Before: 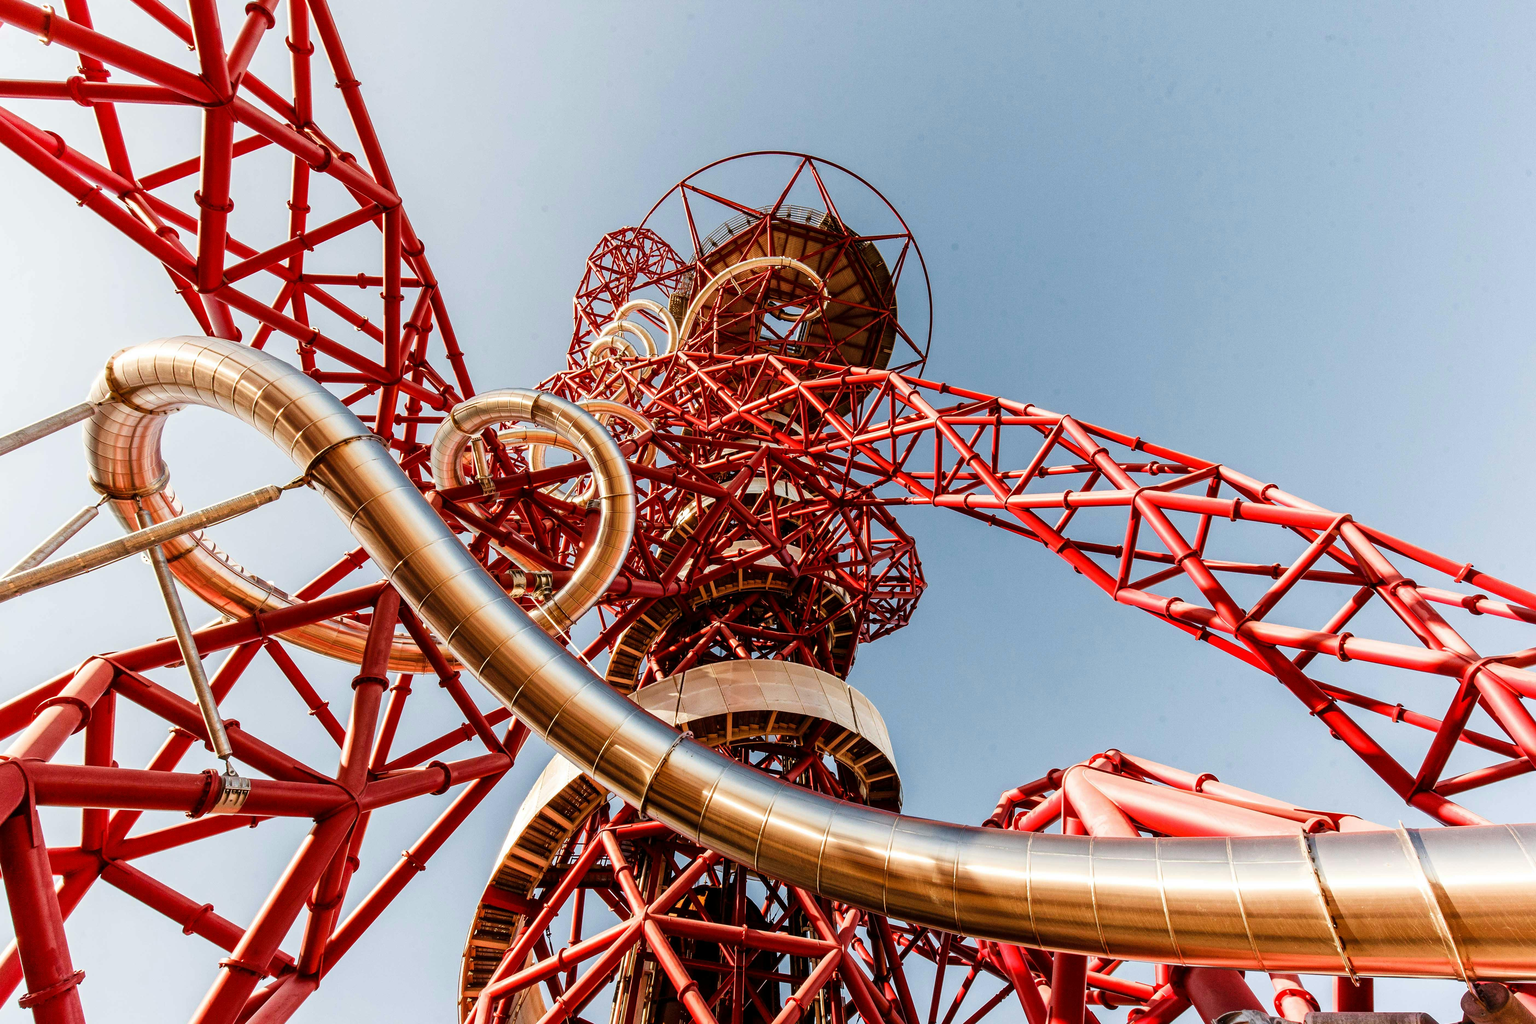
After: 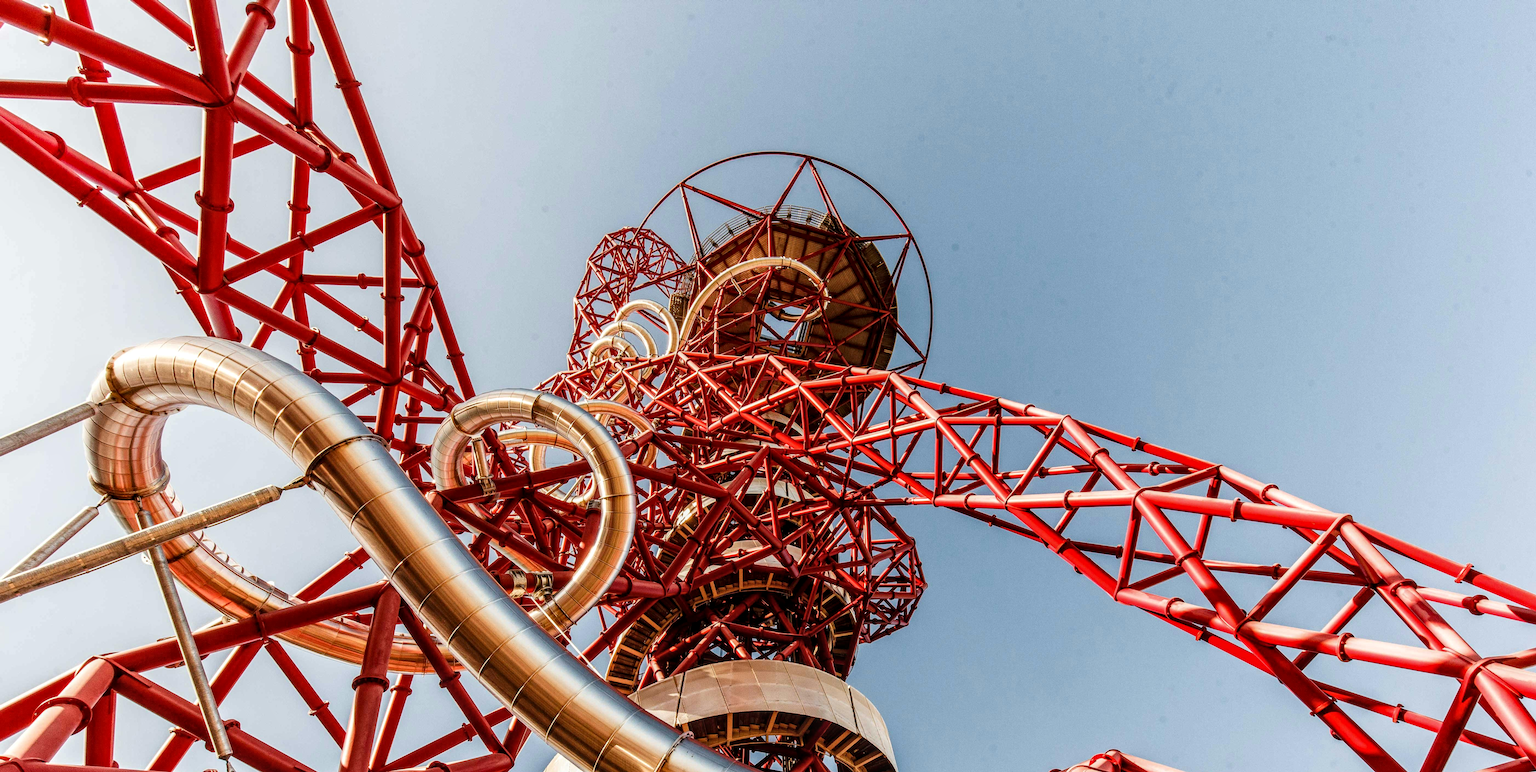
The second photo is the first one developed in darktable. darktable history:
local contrast: on, module defaults
crop: bottom 24.577%
